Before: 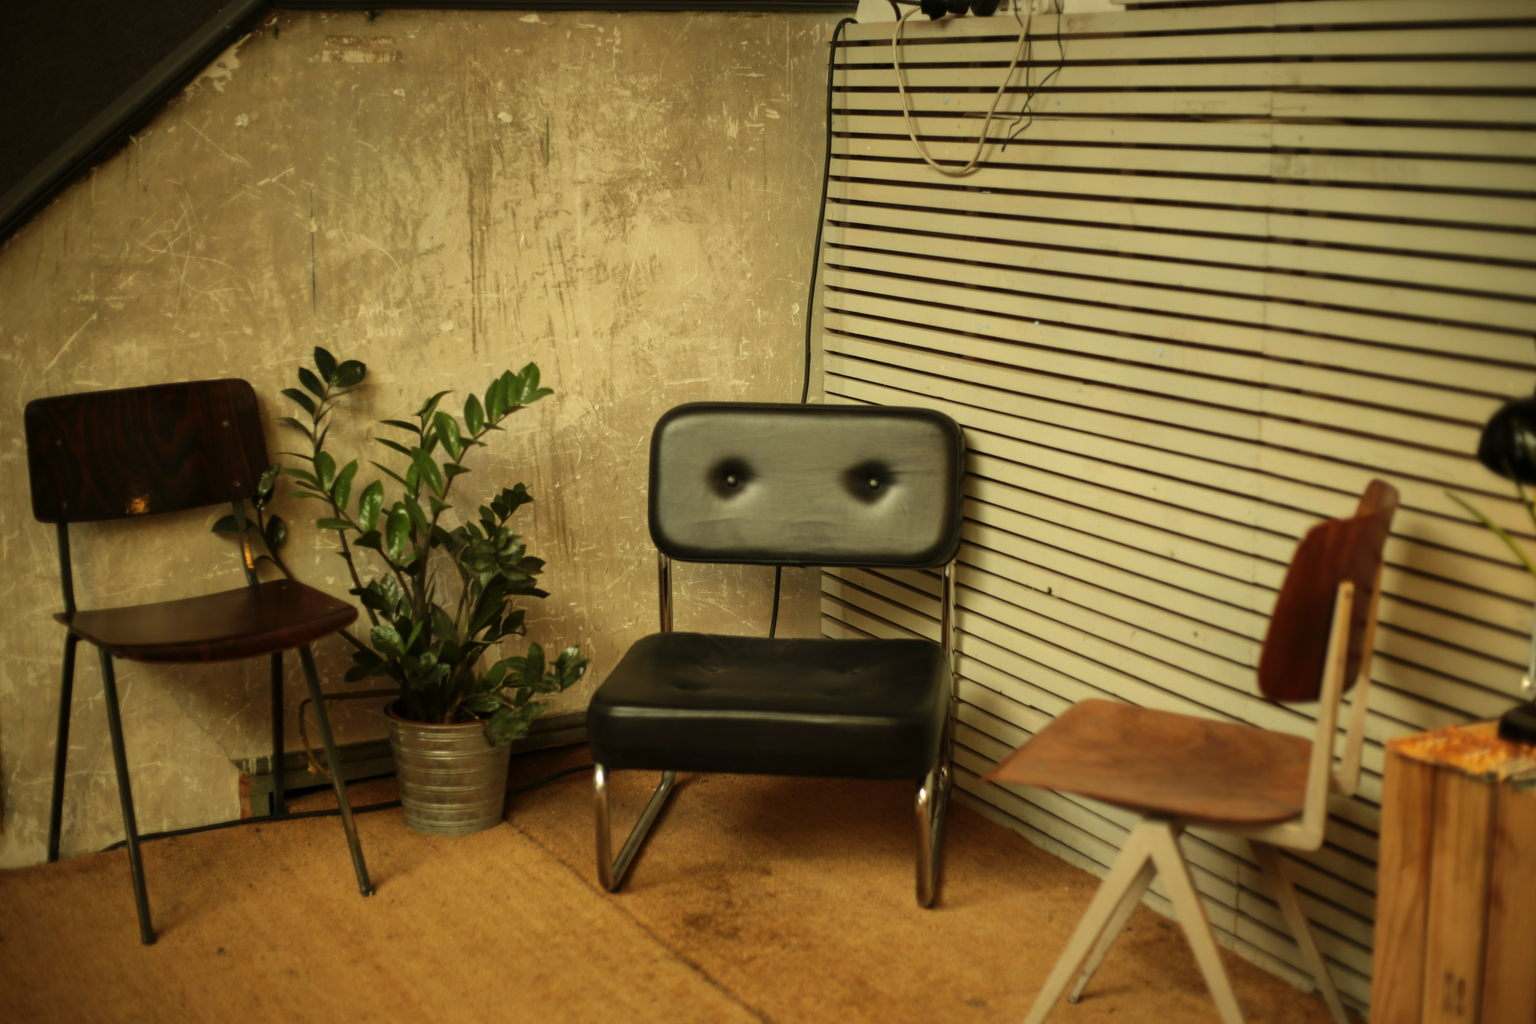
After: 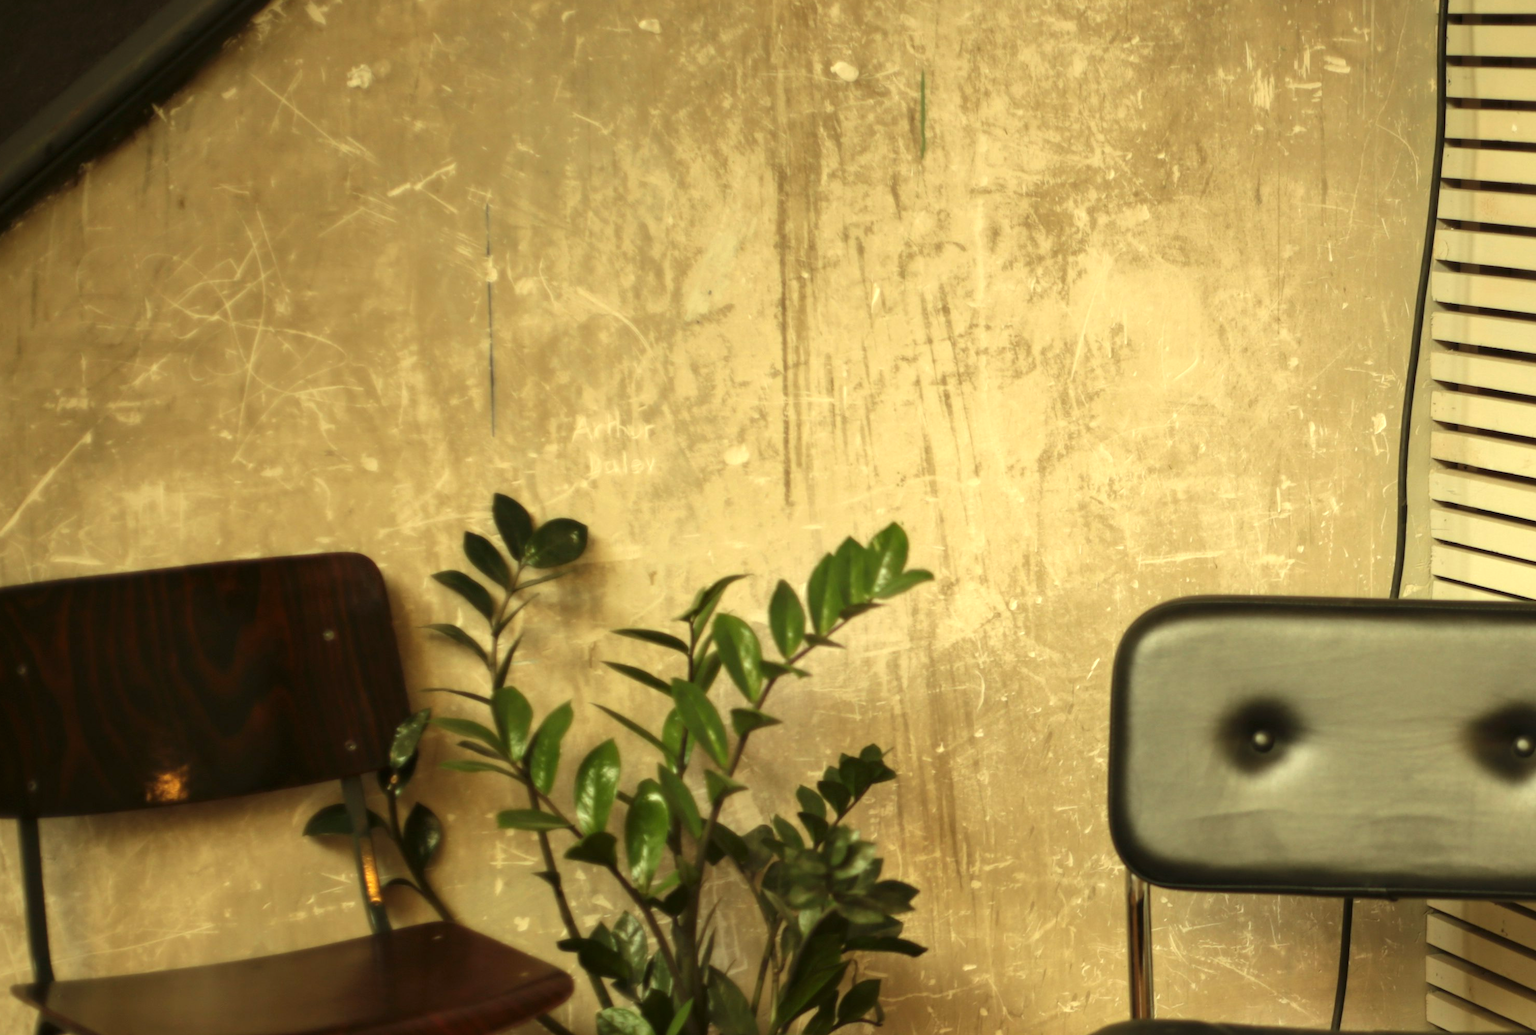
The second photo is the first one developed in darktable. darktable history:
crop and rotate: left 3.057%, top 7.706%, right 42.661%, bottom 37.399%
exposure: black level correction 0, exposure 0.701 EV, compensate exposure bias true, compensate highlight preservation false
